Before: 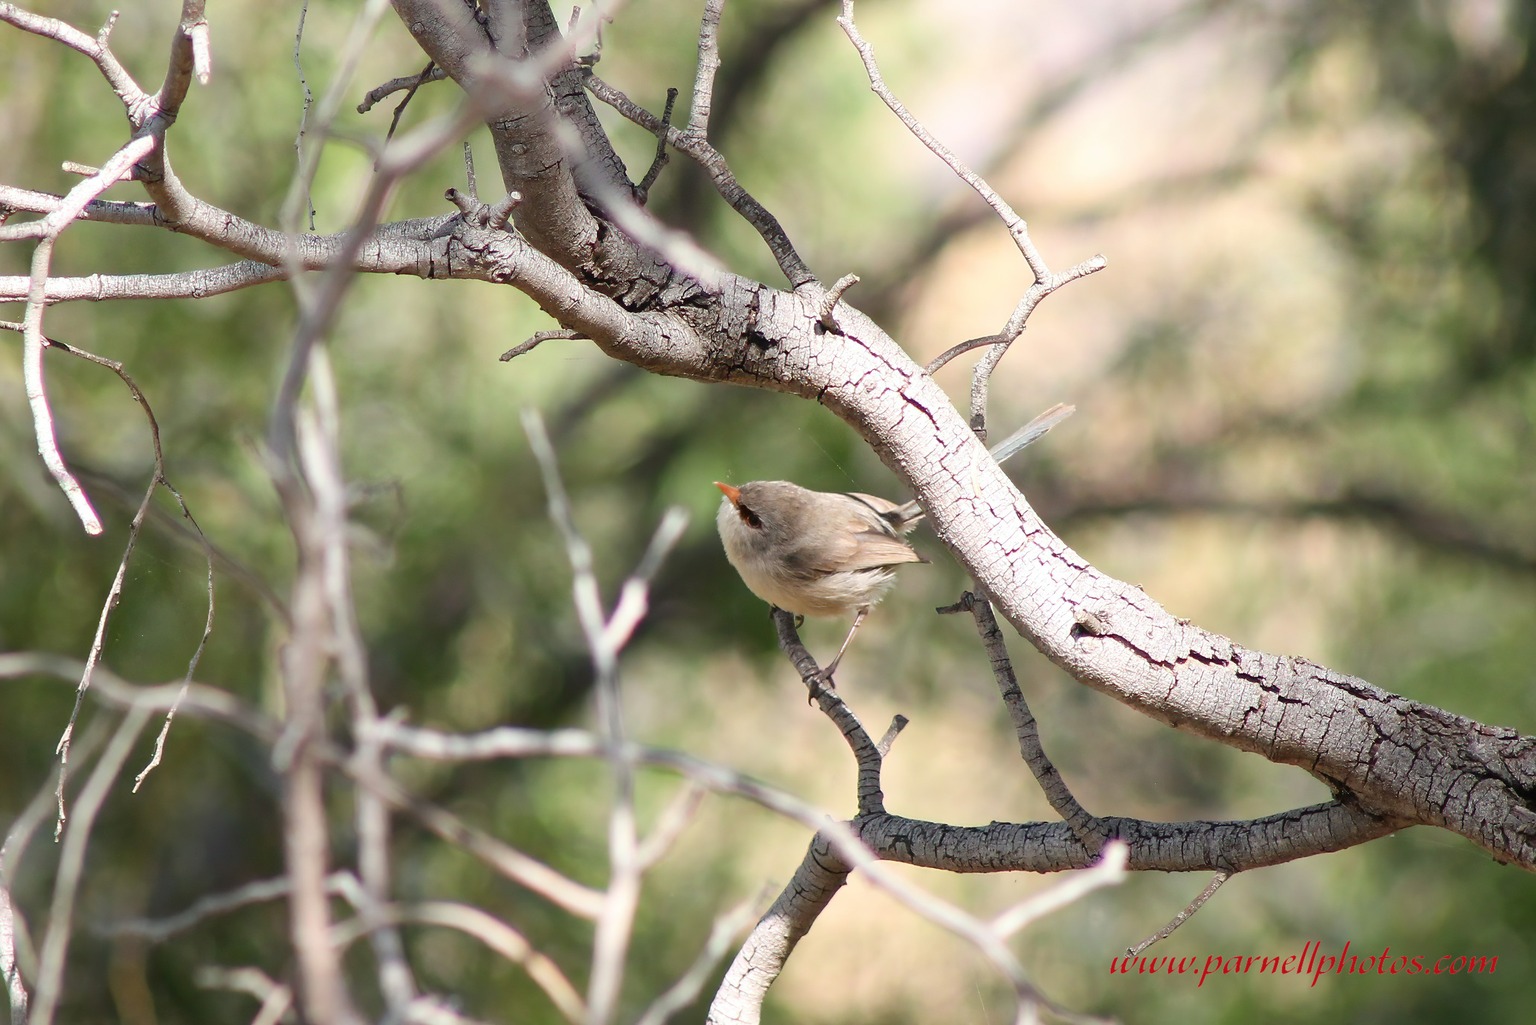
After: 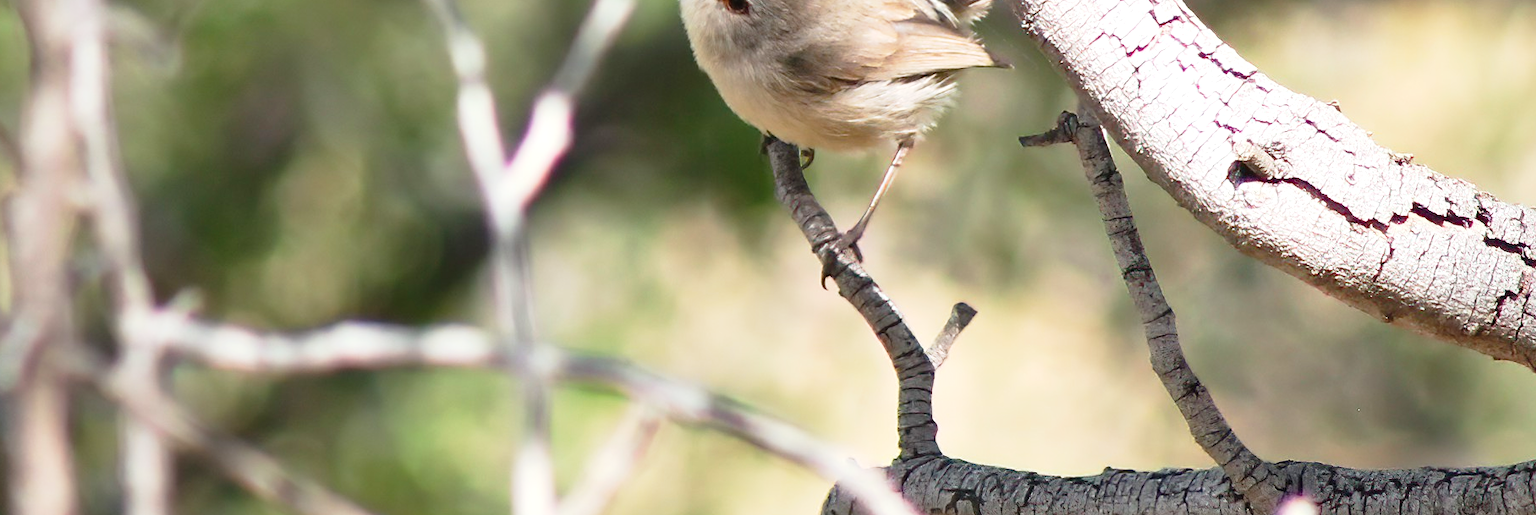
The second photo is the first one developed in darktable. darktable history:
crop: left 18.139%, top 50.683%, right 17.308%, bottom 16.833%
tone curve: curves: ch0 [(0, 0) (0.058, 0.037) (0.214, 0.183) (0.304, 0.288) (0.561, 0.554) (0.687, 0.677) (0.768, 0.768) (0.858, 0.861) (0.987, 0.945)]; ch1 [(0, 0) (0.172, 0.123) (0.312, 0.296) (0.432, 0.448) (0.471, 0.469) (0.502, 0.5) (0.521, 0.505) (0.565, 0.569) (0.663, 0.663) (0.703, 0.721) (0.857, 0.917) (1, 1)]; ch2 [(0, 0) (0.411, 0.424) (0.485, 0.497) (0.502, 0.5) (0.517, 0.511) (0.556, 0.562) (0.626, 0.594) (0.709, 0.661) (1, 1)], preserve colors none
shadows and highlights: shadows 32.25, highlights -31.27, soften with gaussian
exposure: black level correction 0, exposure 0.5 EV, compensate highlight preservation false
